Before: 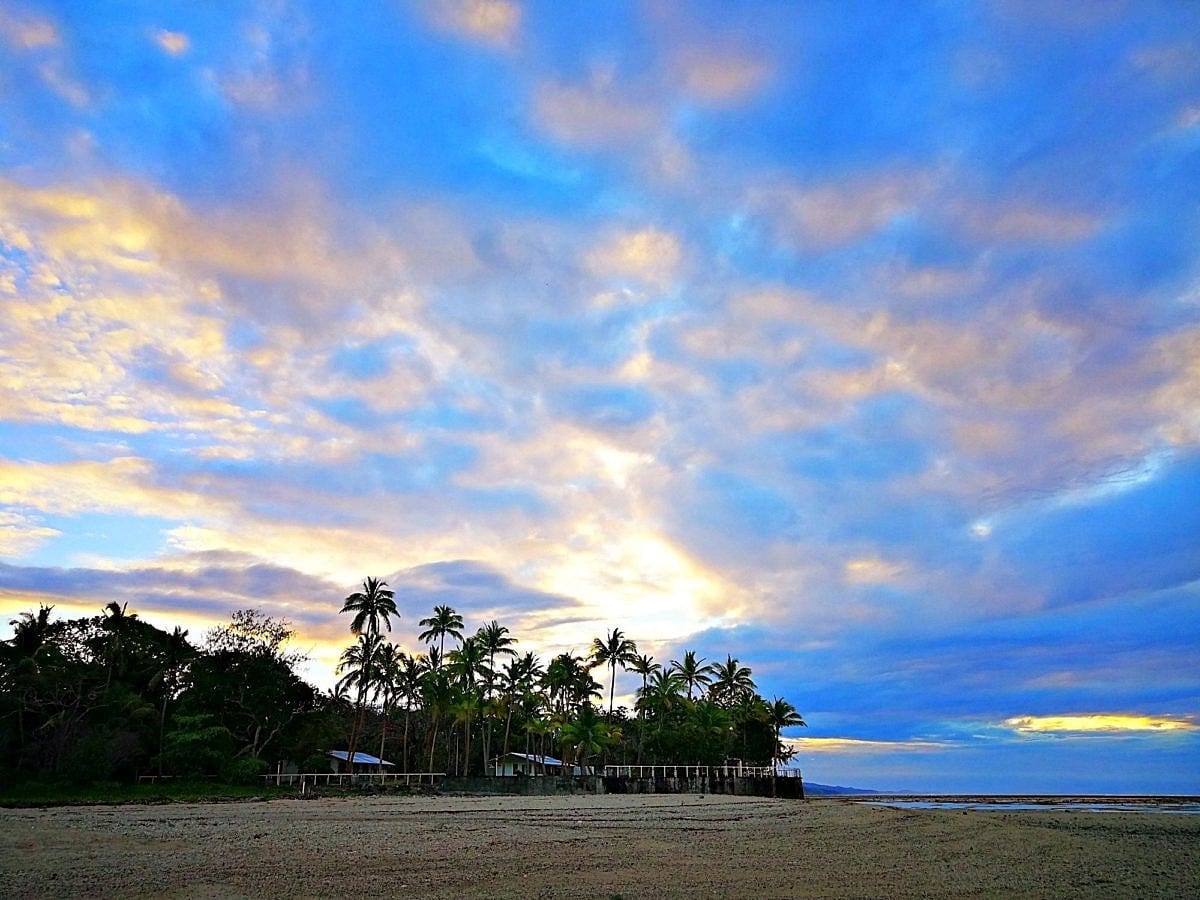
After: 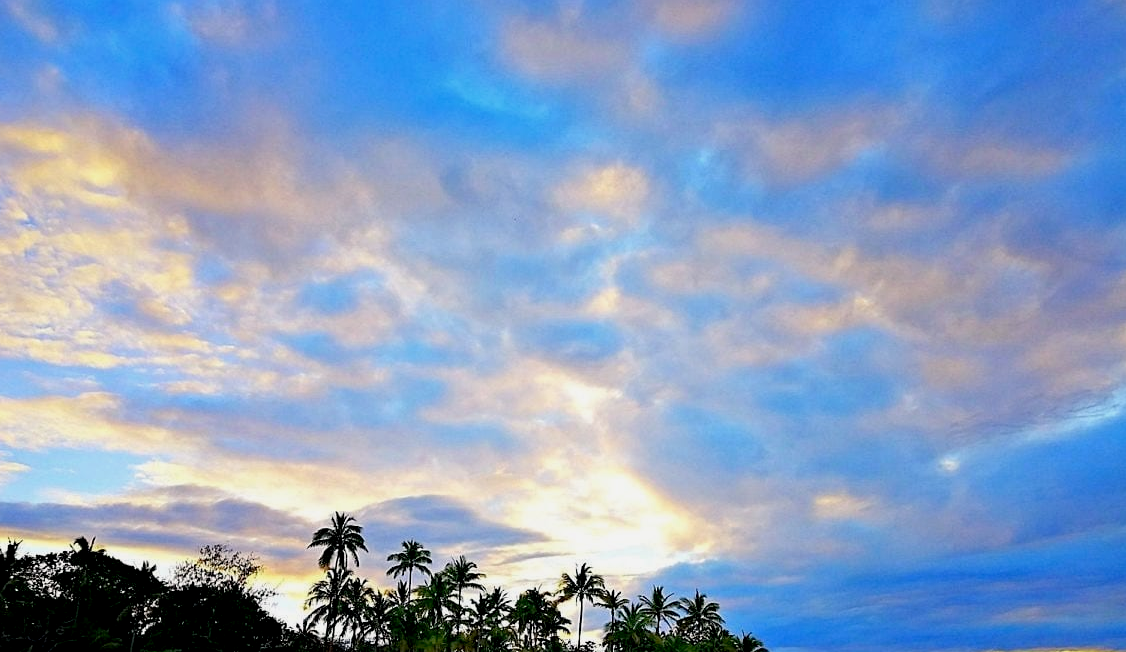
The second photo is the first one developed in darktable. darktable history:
crop: left 2.737%, top 7.287%, right 3.421%, bottom 20.179%
color balance: mode lift, gamma, gain (sRGB), lift [1, 1, 1.022, 1.026]
exposure: black level correction 0.009, exposure -0.159 EV, compensate highlight preservation false
